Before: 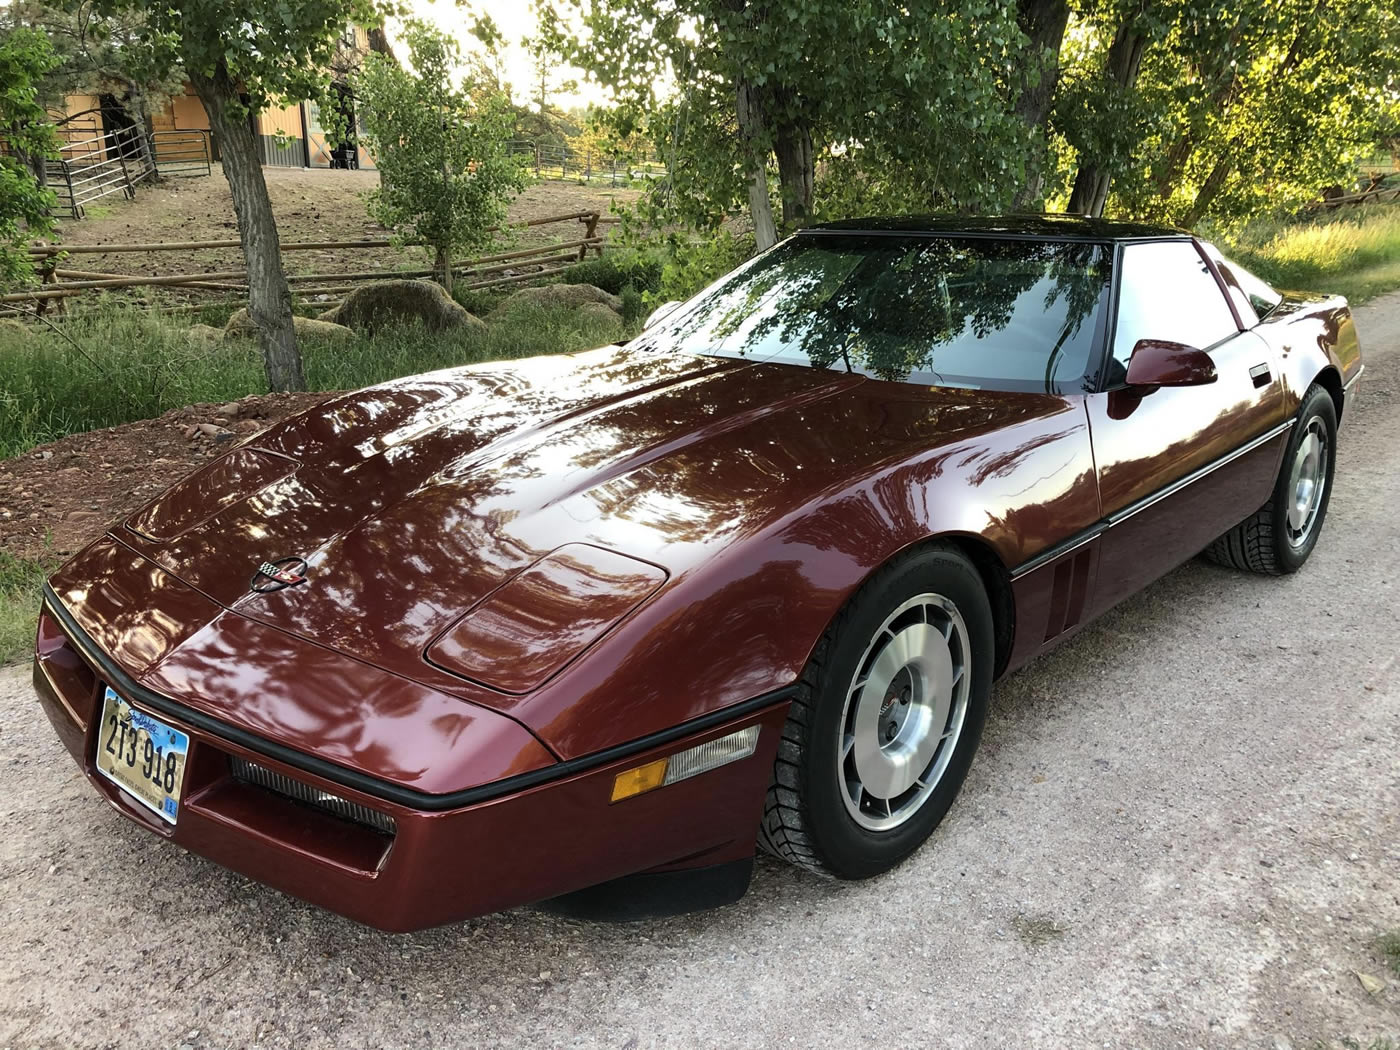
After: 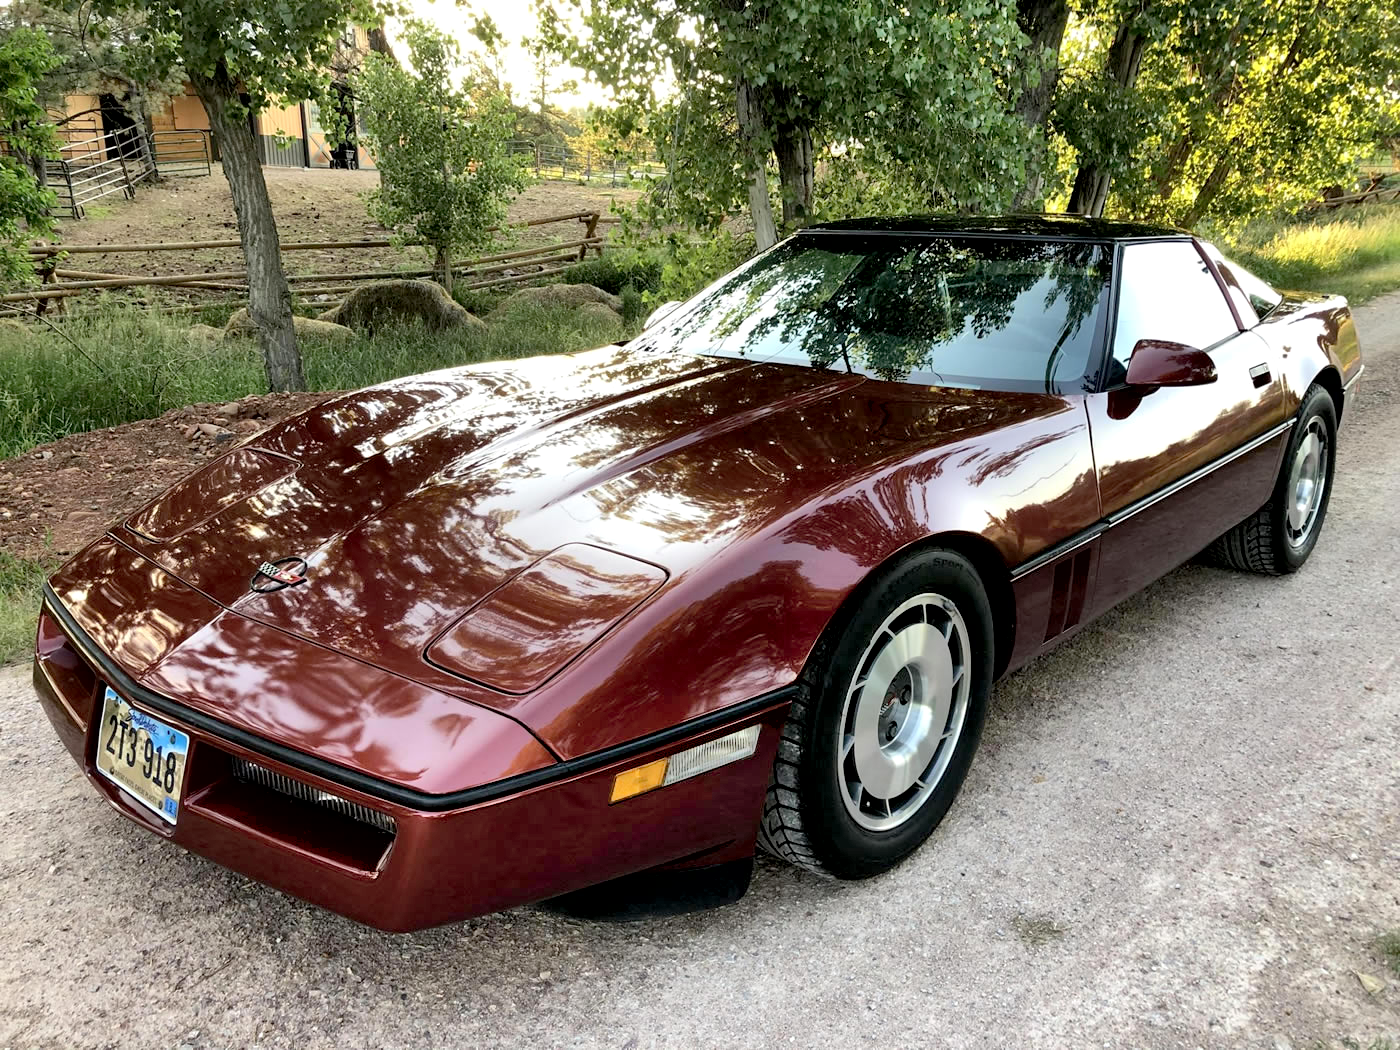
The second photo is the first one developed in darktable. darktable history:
shadows and highlights: shadows 75, highlights -25, soften with gaussian
exposure: black level correction 0.009, exposure 0.119 EV, compensate highlight preservation false
contrast brightness saturation: contrast 0.05, brightness 0.06, saturation 0.01
